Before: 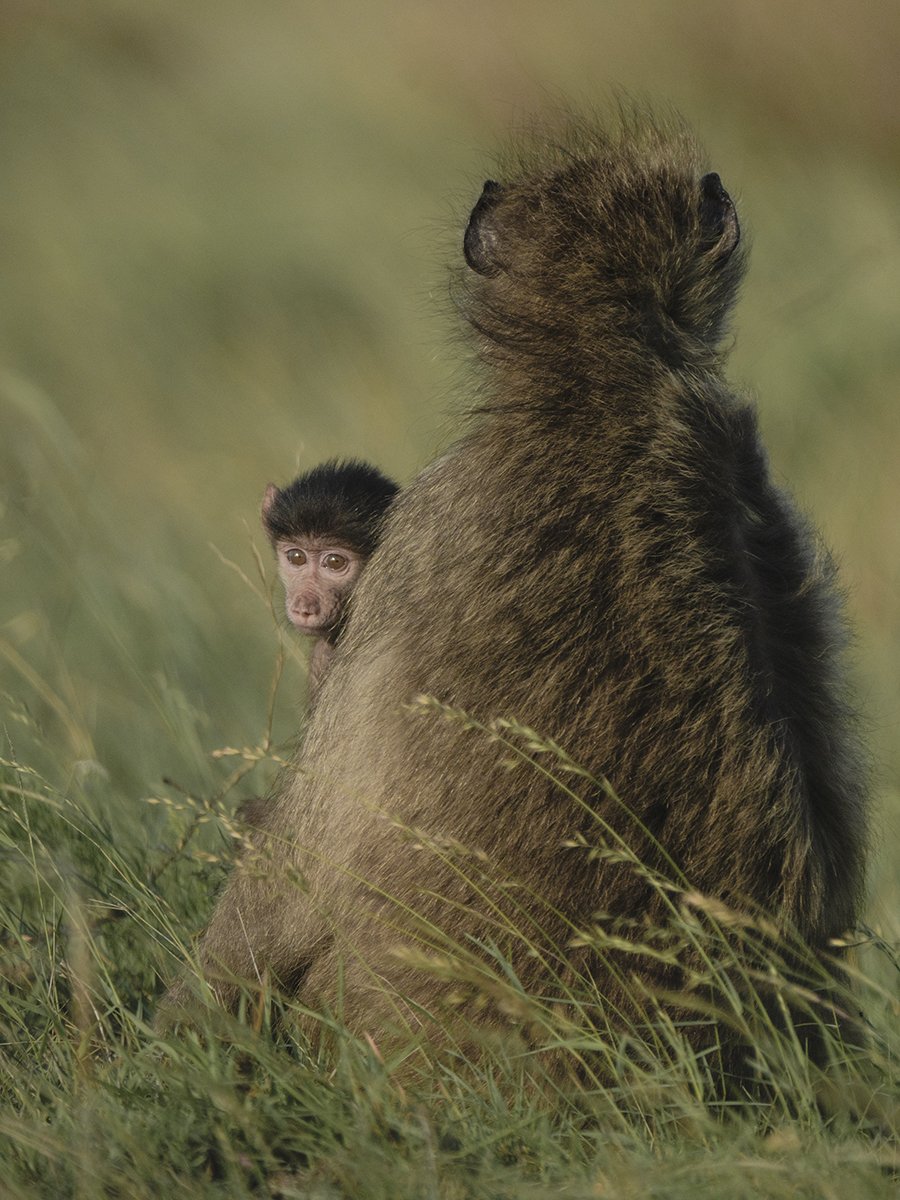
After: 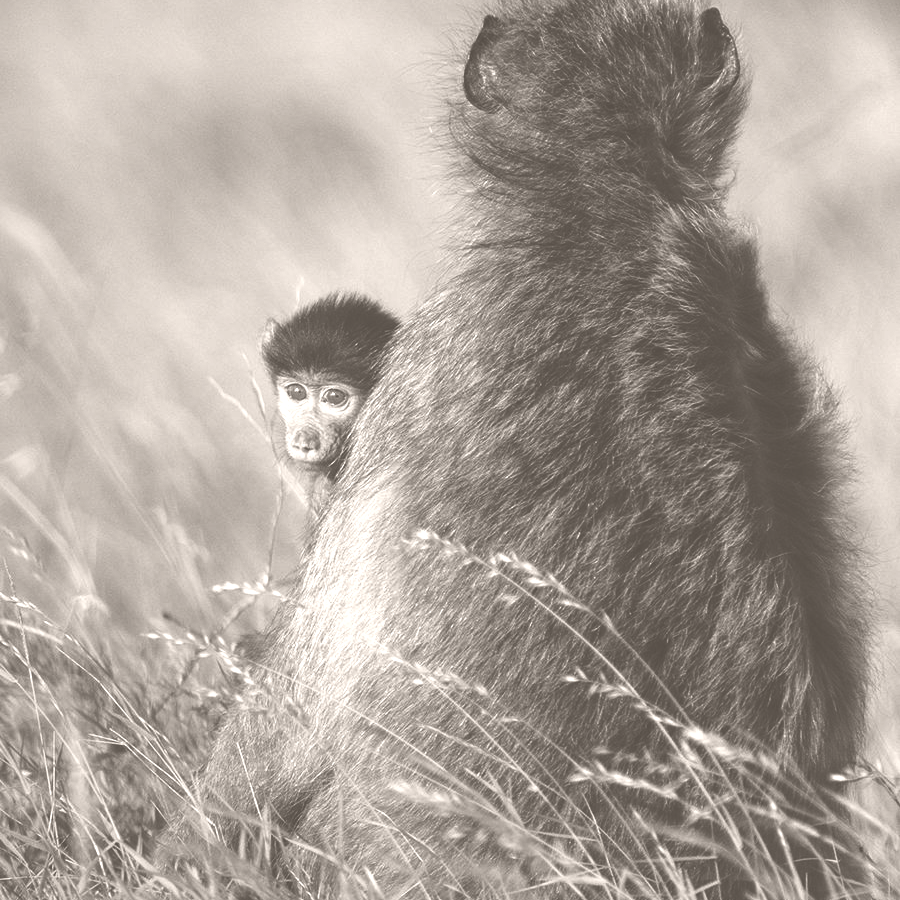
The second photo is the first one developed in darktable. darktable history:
crop: top 13.819%, bottom 11.169%
tone equalizer: on, module defaults
colorize: hue 34.49°, saturation 35.33%, source mix 100%, lightness 55%, version 1
contrast brightness saturation: contrast 0.28
